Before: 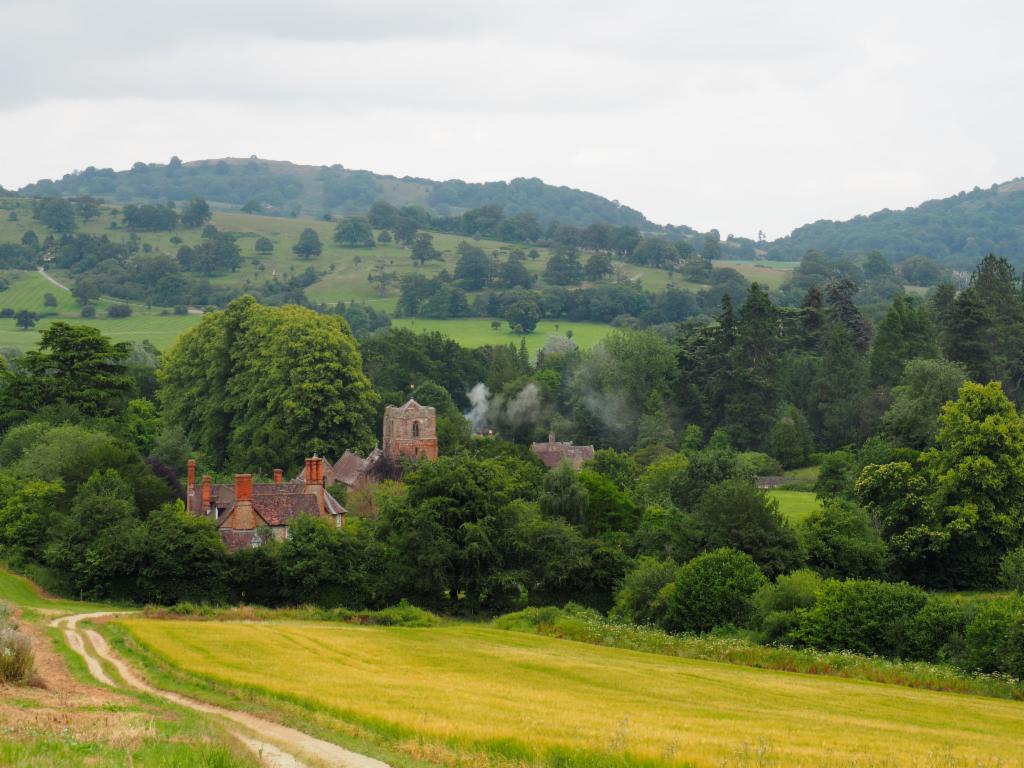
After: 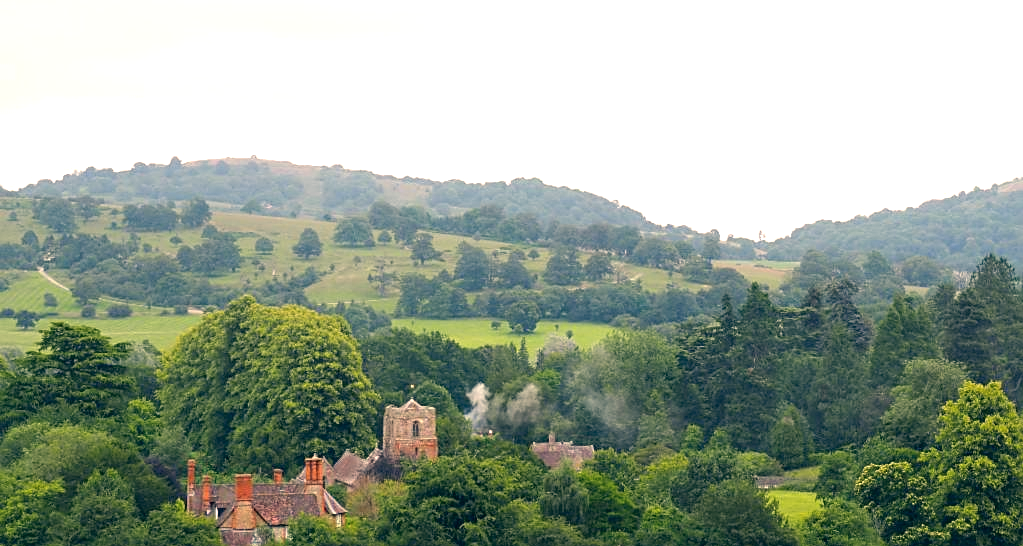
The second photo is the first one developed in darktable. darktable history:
color correction: highlights a* 10.33, highlights b* 14.83, shadows a* -10.28, shadows b* -14.92
contrast brightness saturation: saturation -0.065
shadows and highlights: shadows -9.65, white point adjustment 1.45, highlights 8.87
crop: bottom 28.857%
sharpen: on, module defaults
exposure: black level correction 0, exposure 0.7 EV, compensate highlight preservation false
